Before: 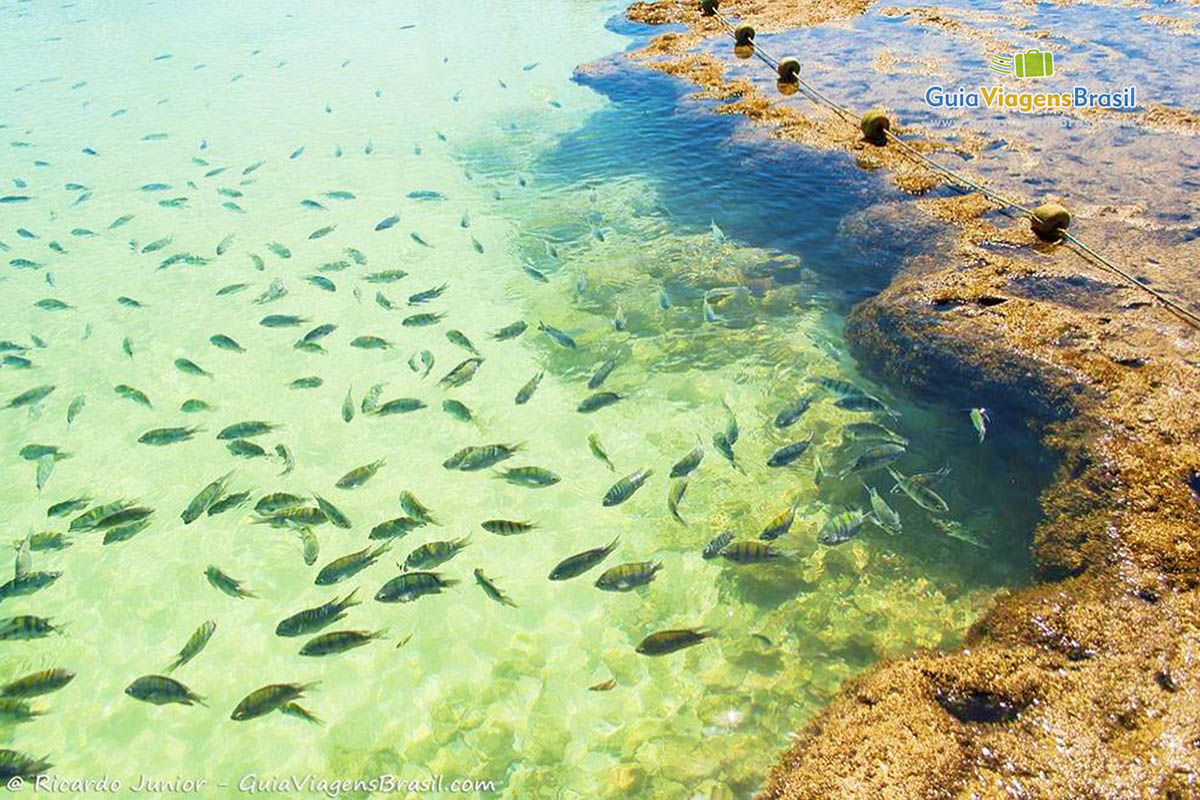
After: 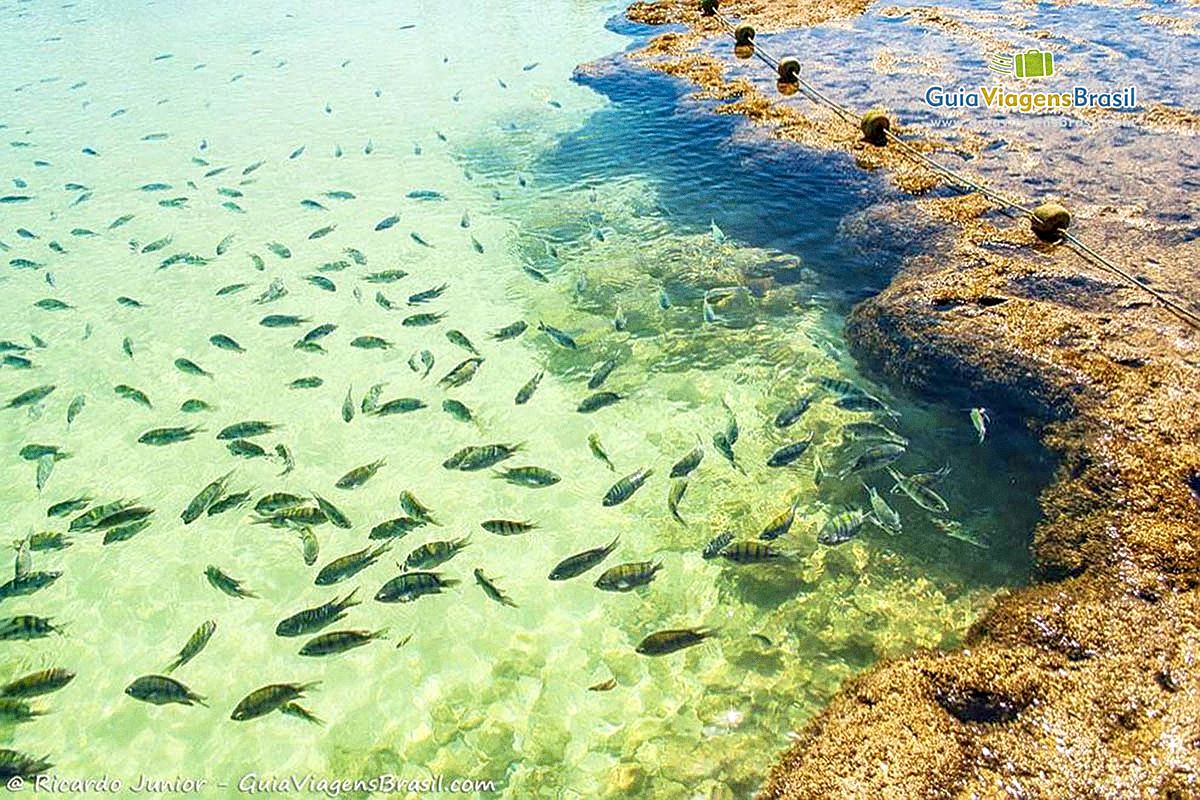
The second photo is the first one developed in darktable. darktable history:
grain: coarseness 0.09 ISO
sharpen: on, module defaults
local contrast: highlights 59%, detail 145%
